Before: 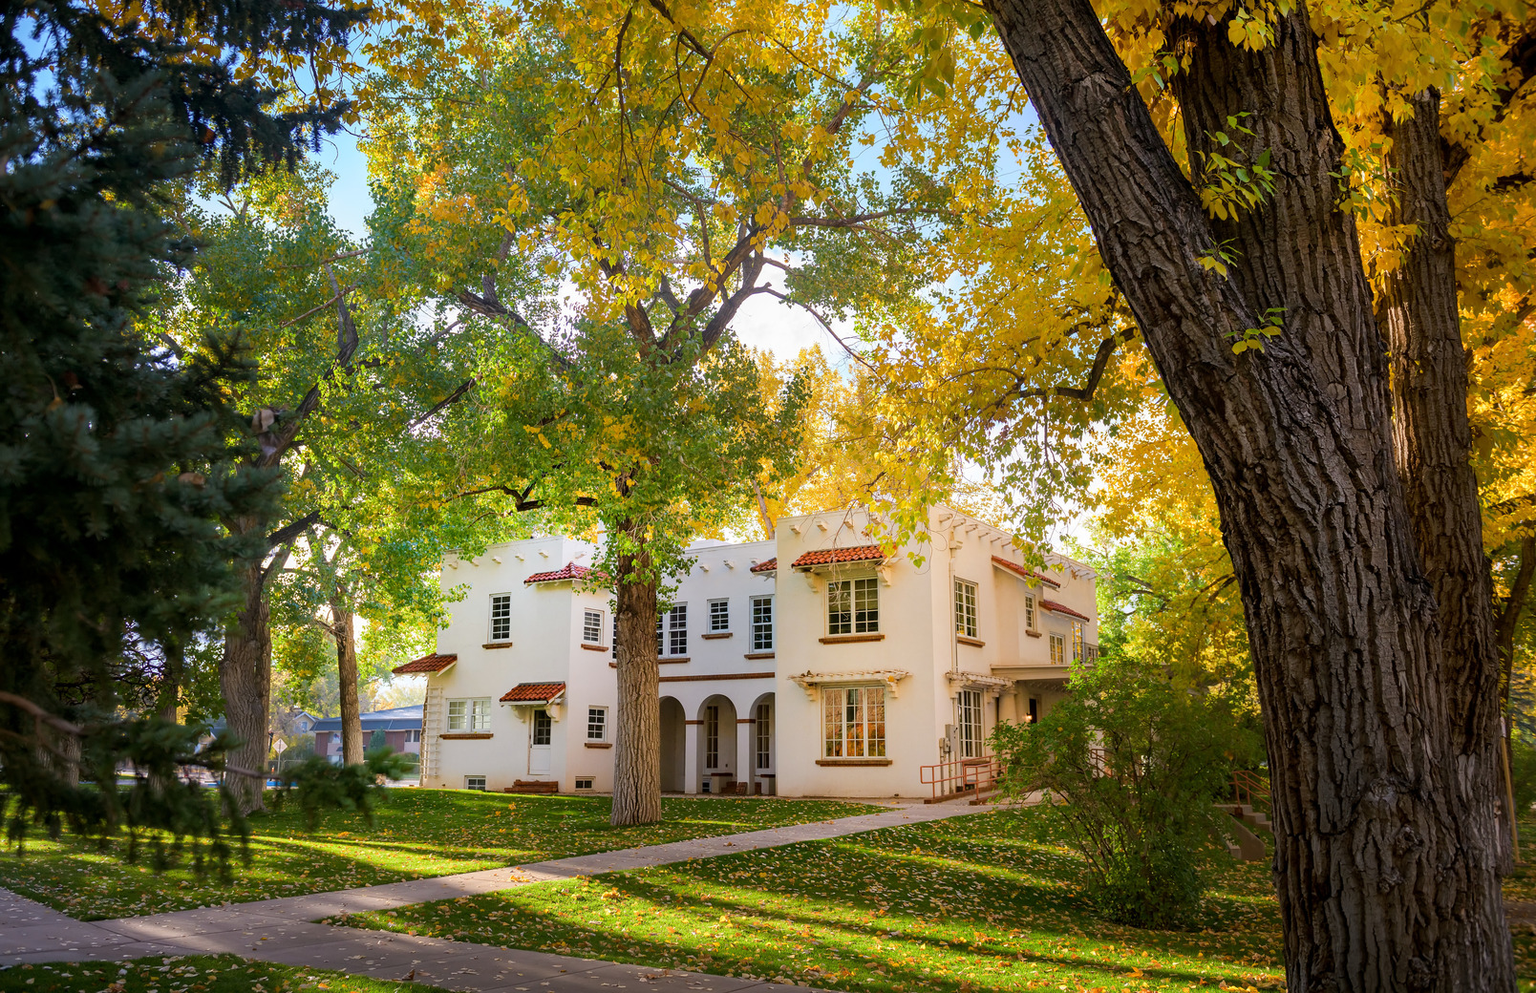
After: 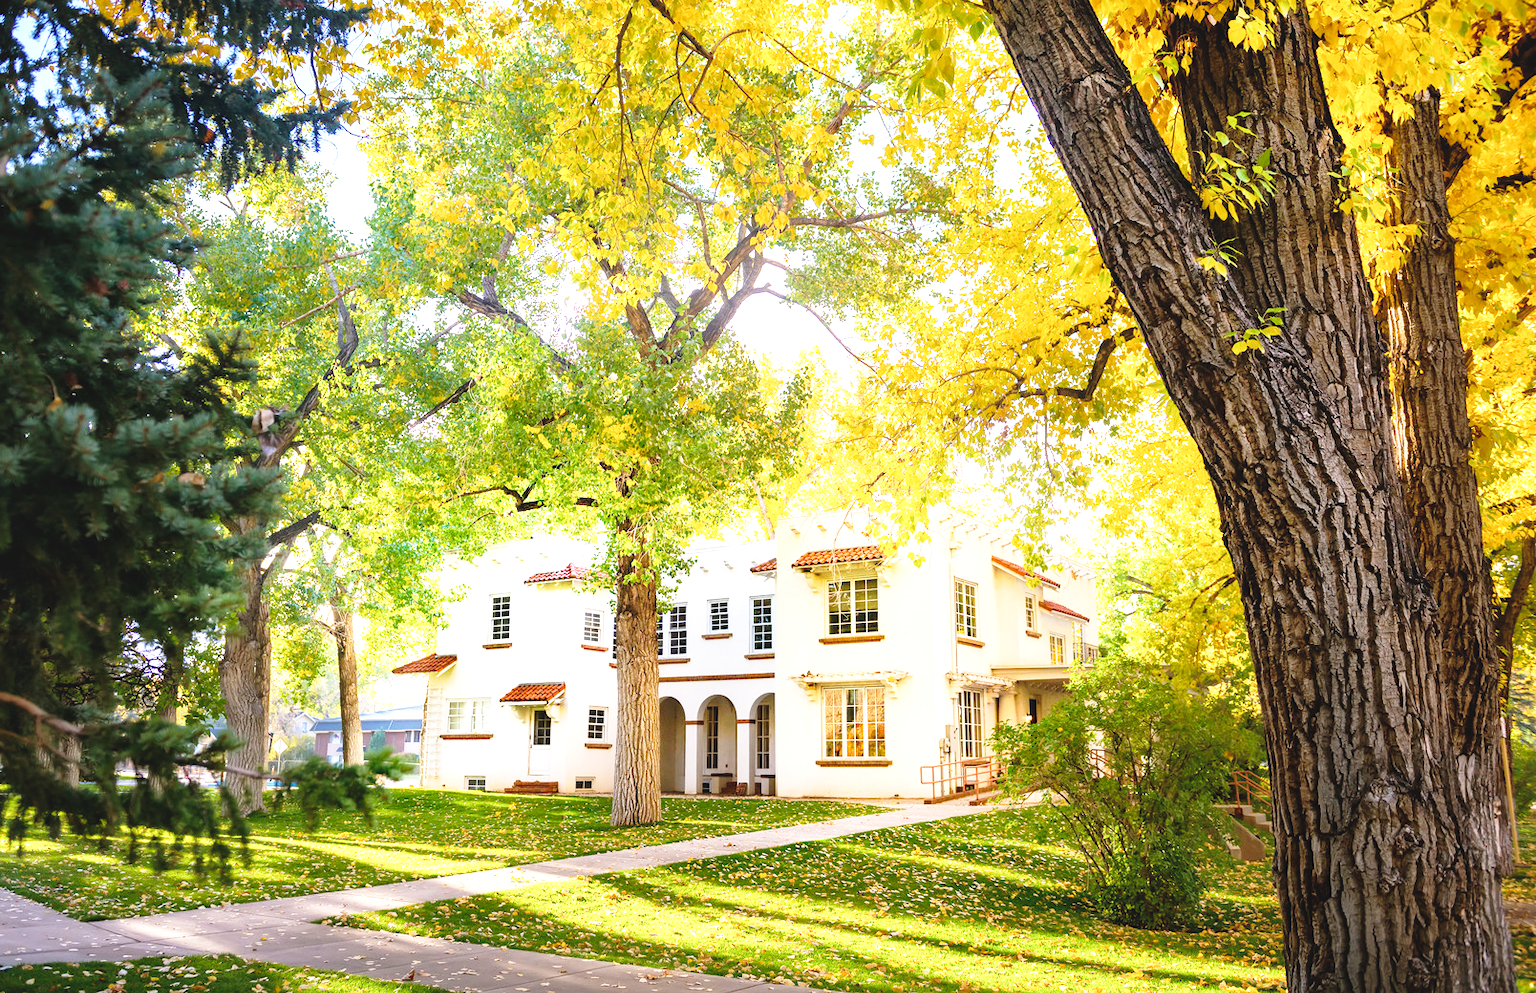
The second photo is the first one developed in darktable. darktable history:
base curve: curves: ch0 [(0, 0) (0.028, 0.03) (0.121, 0.232) (0.46, 0.748) (0.859, 0.968) (1, 1)], preserve colors none
exposure: black level correction -0.005, exposure 1 EV, compensate highlight preservation false
local contrast: mode bilateral grid, contrast 20, coarseness 50, detail 120%, midtone range 0.2
